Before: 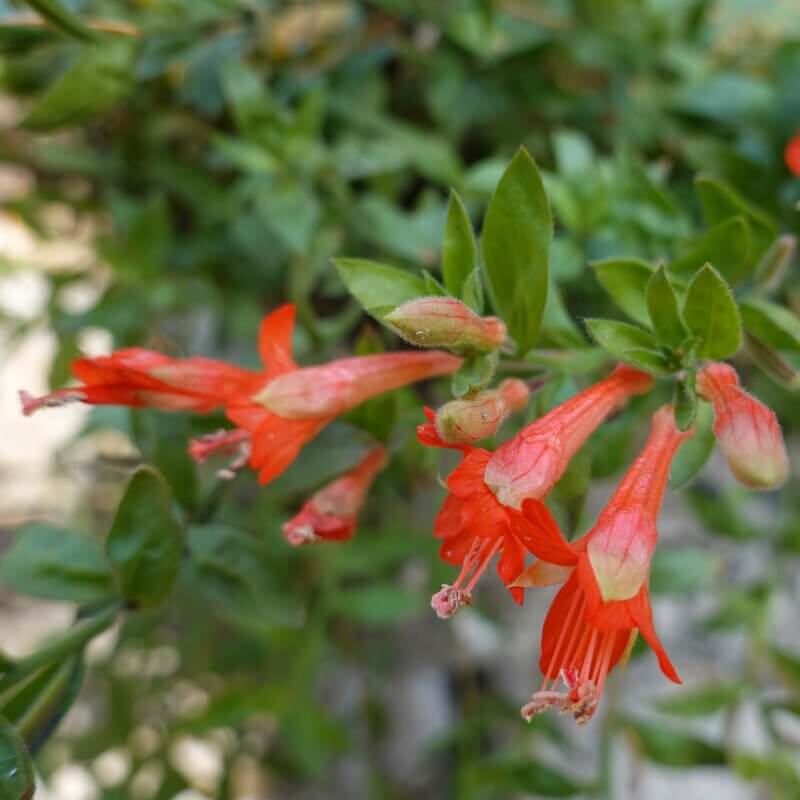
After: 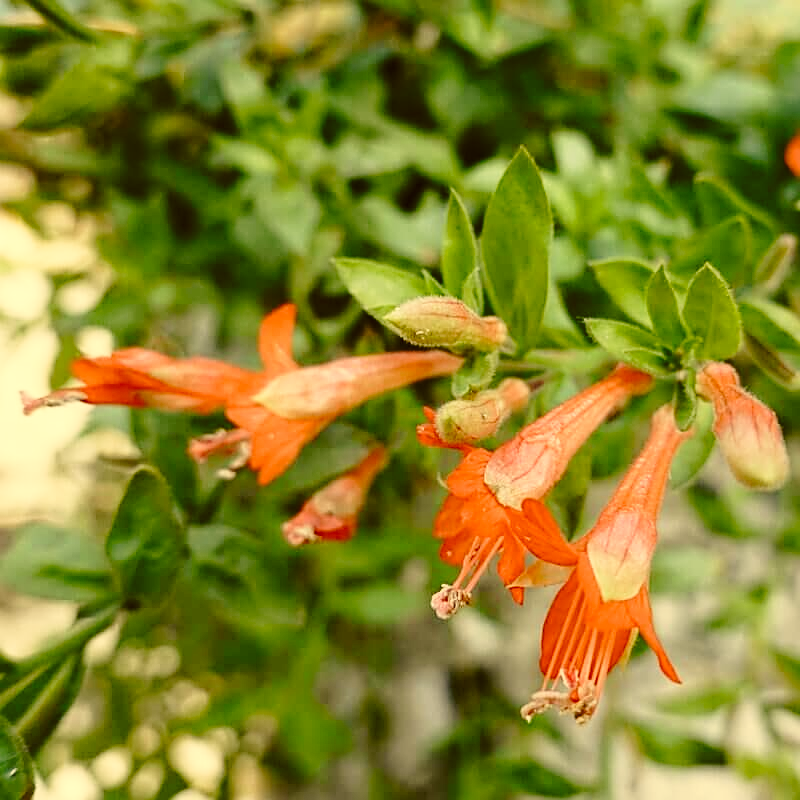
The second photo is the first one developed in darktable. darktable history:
color correction: highlights a* 0.13, highlights b* 29.25, shadows a* -0.216, shadows b* 21.4
base curve: curves: ch0 [(0, 0) (0.04, 0.03) (0.133, 0.232) (0.448, 0.748) (0.843, 0.968) (1, 1)], preserve colors none
color balance rgb: perceptual saturation grading › global saturation -32.715%
sharpen: on, module defaults
